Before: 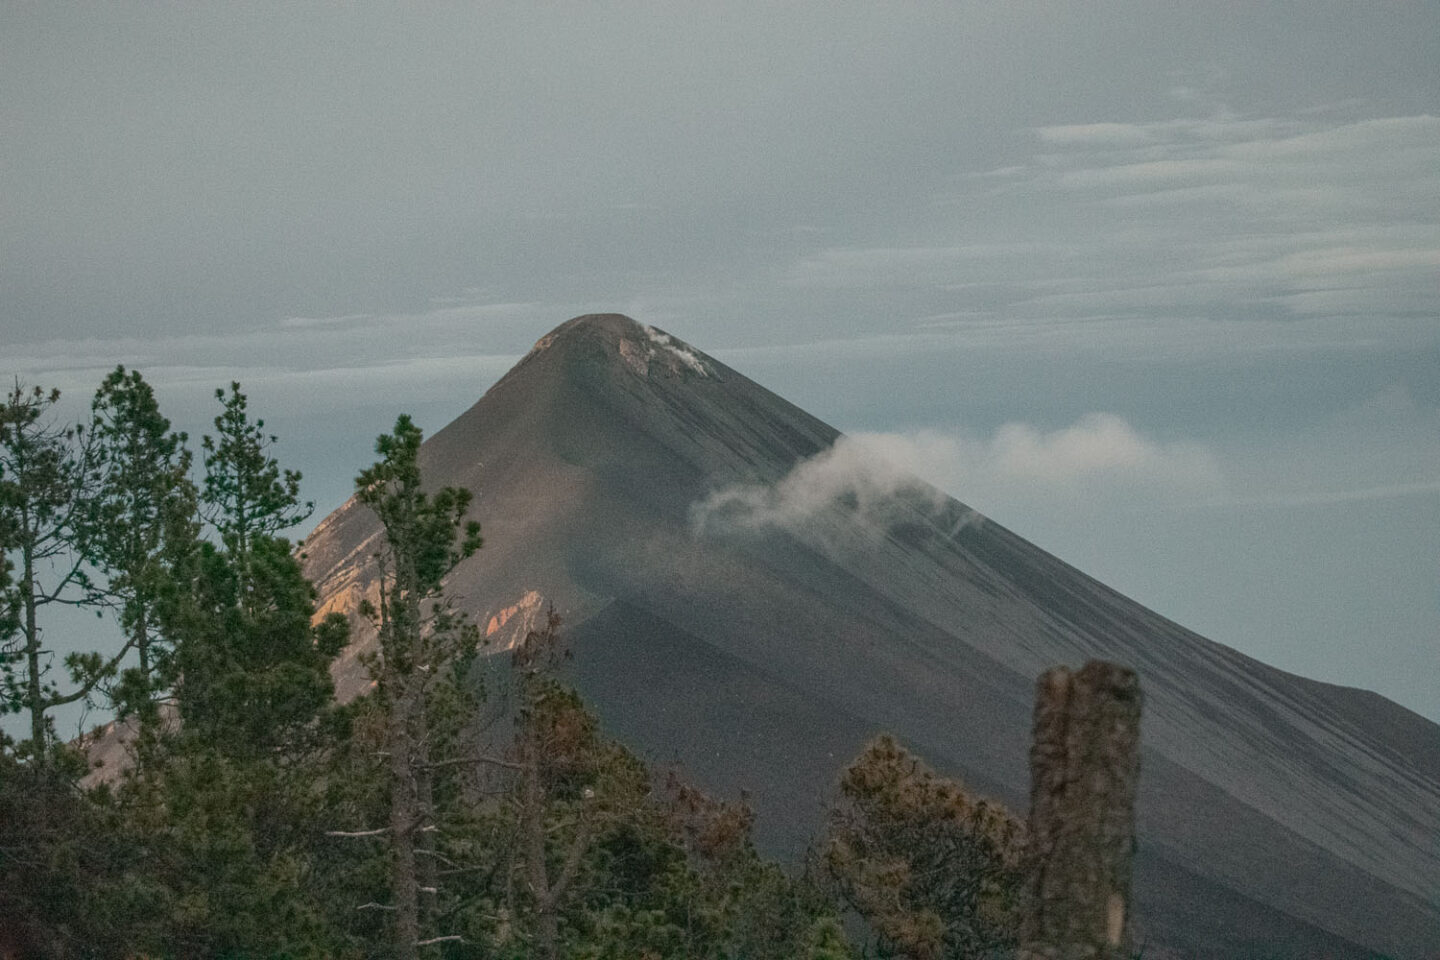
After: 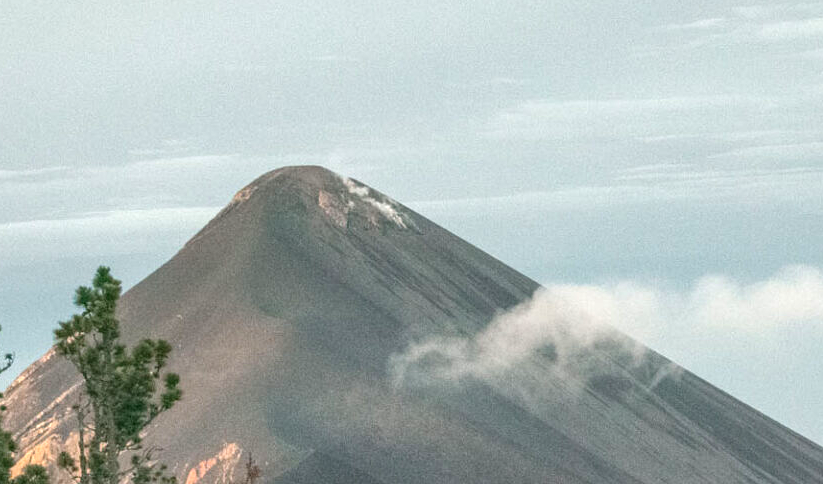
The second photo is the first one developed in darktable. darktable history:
crop: left 20.932%, top 15.471%, right 21.848%, bottom 34.081%
exposure: exposure 1.15 EV, compensate highlight preservation false
